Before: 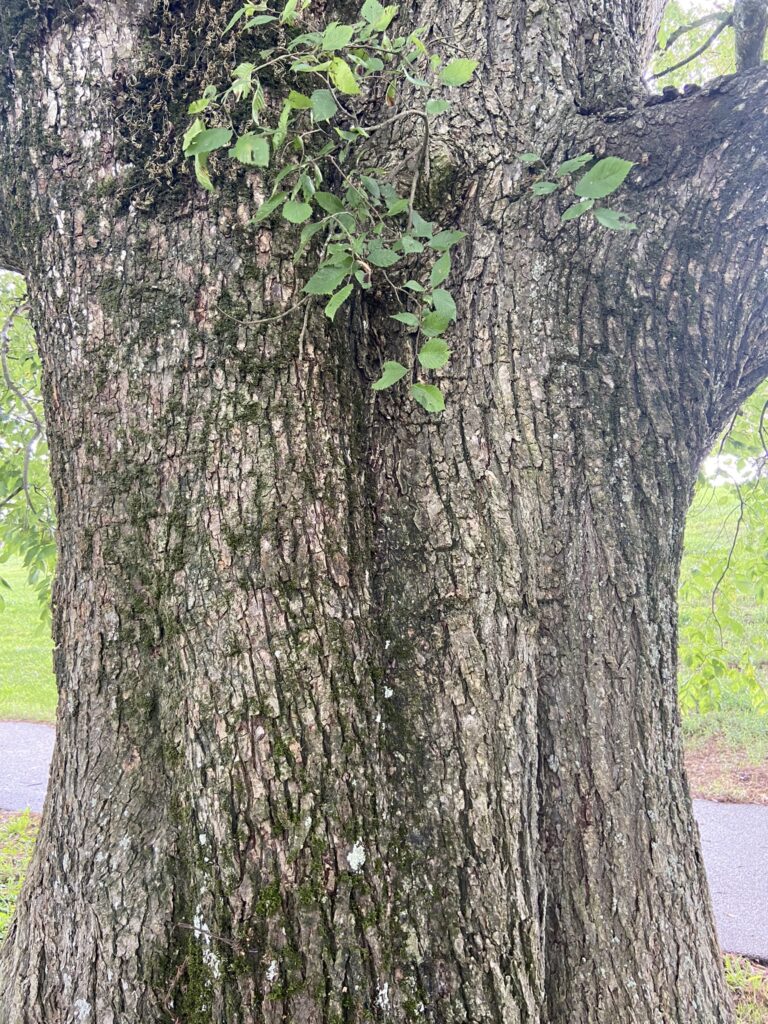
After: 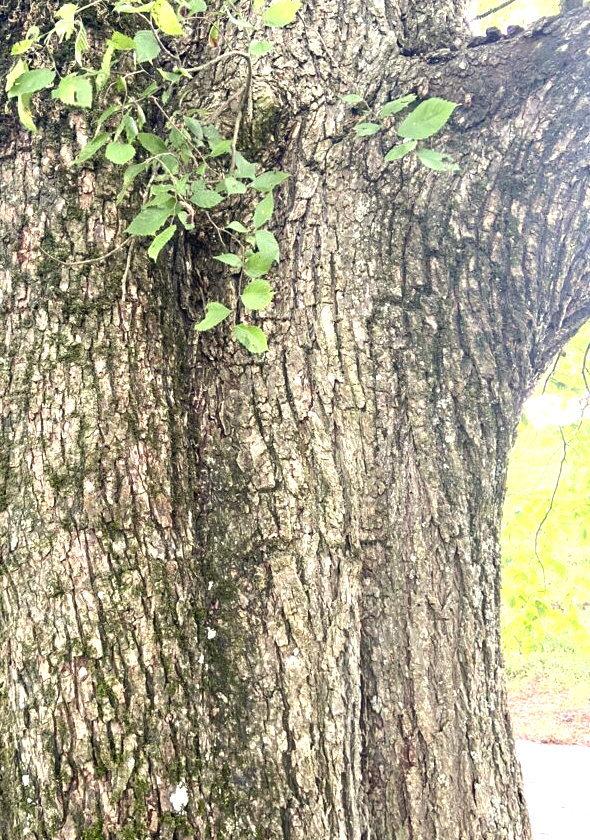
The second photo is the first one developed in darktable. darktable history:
levels: levels [0, 0.394, 0.787]
crop: left 23.095%, top 5.827%, bottom 11.854%
white balance: red 1.029, blue 0.92
